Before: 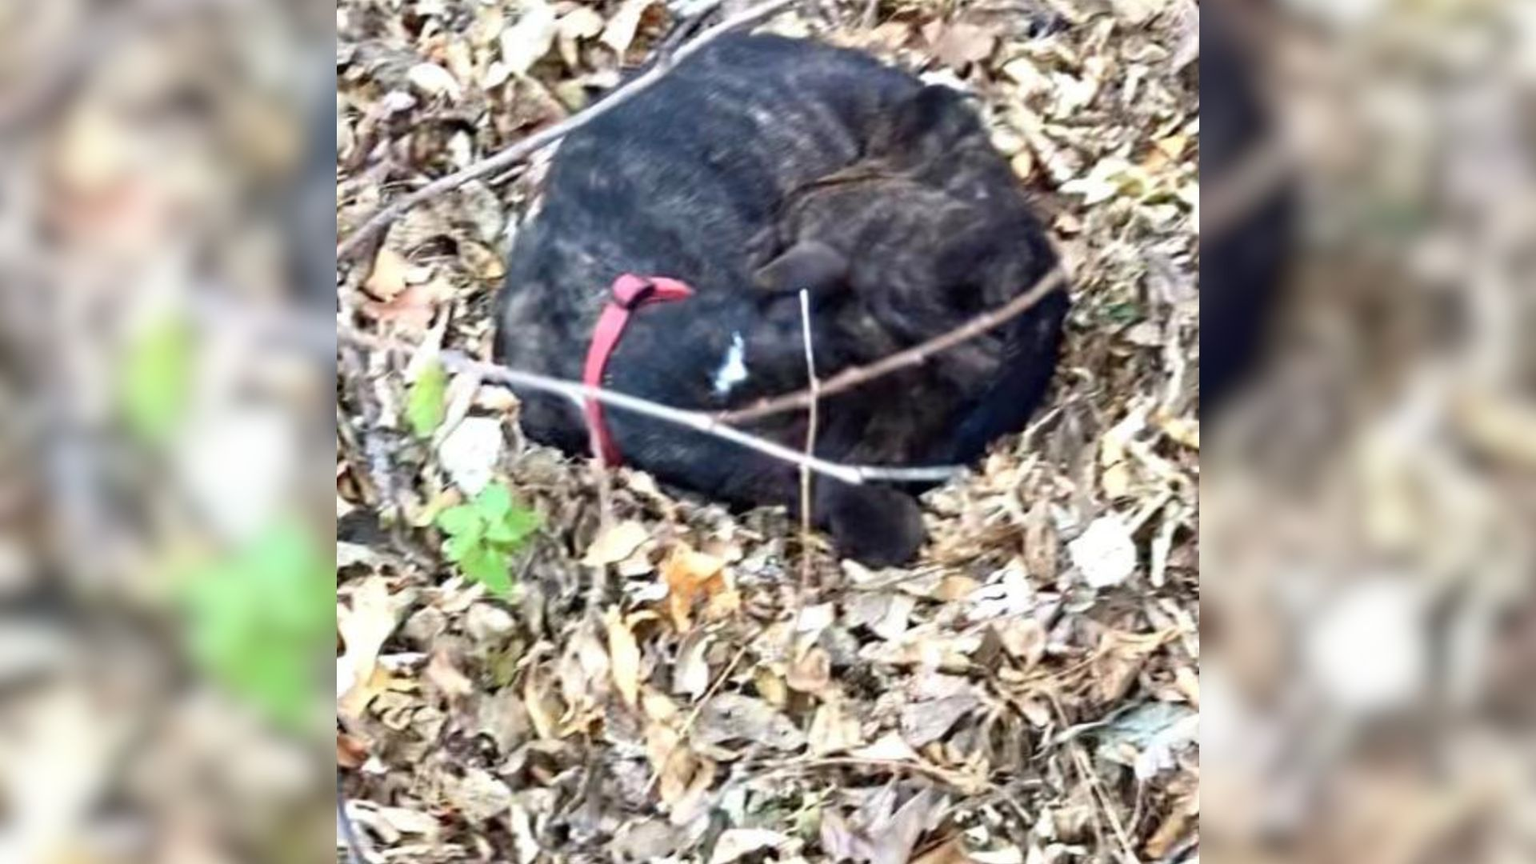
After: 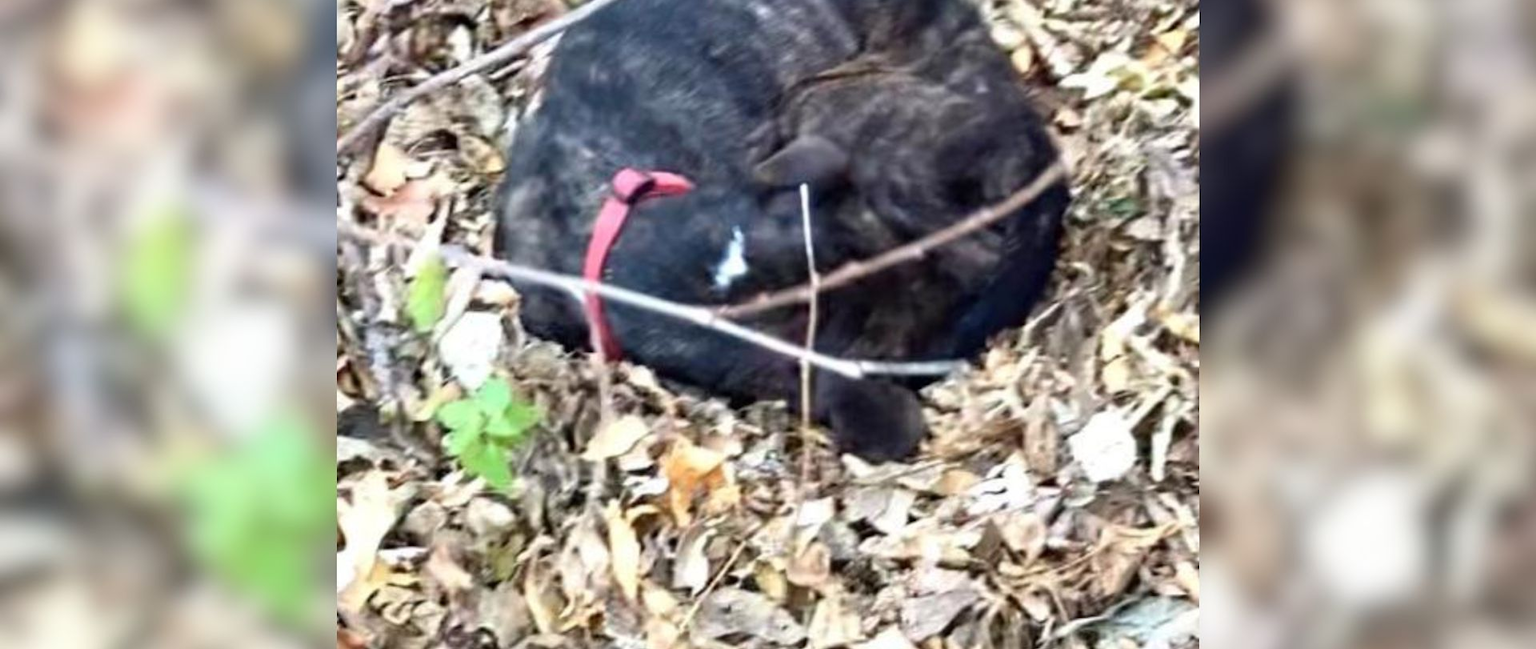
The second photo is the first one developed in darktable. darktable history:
crop and rotate: top 12.3%, bottom 12.488%
exposure: compensate highlight preservation false
